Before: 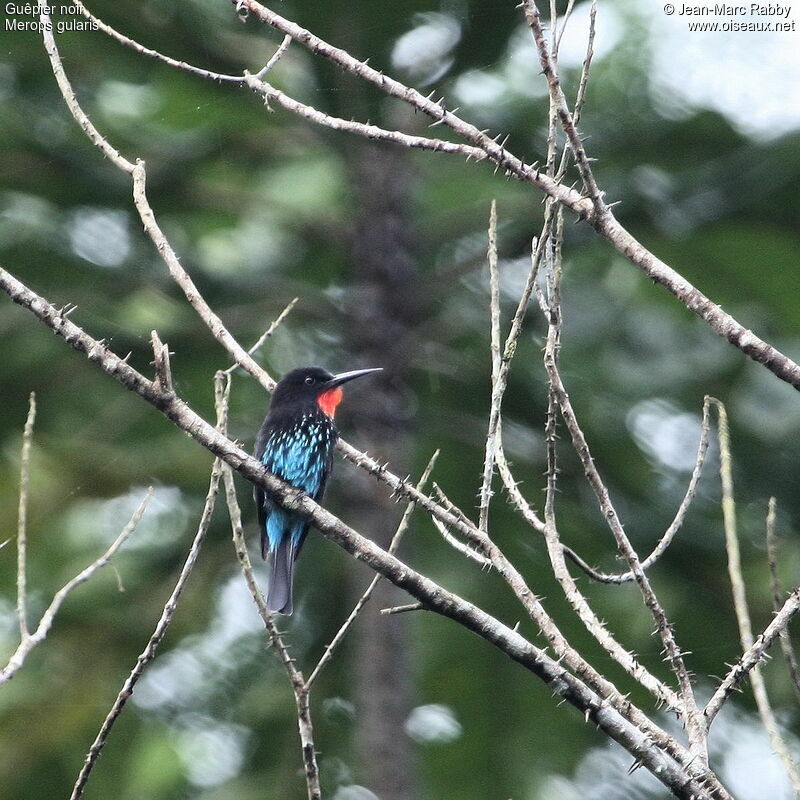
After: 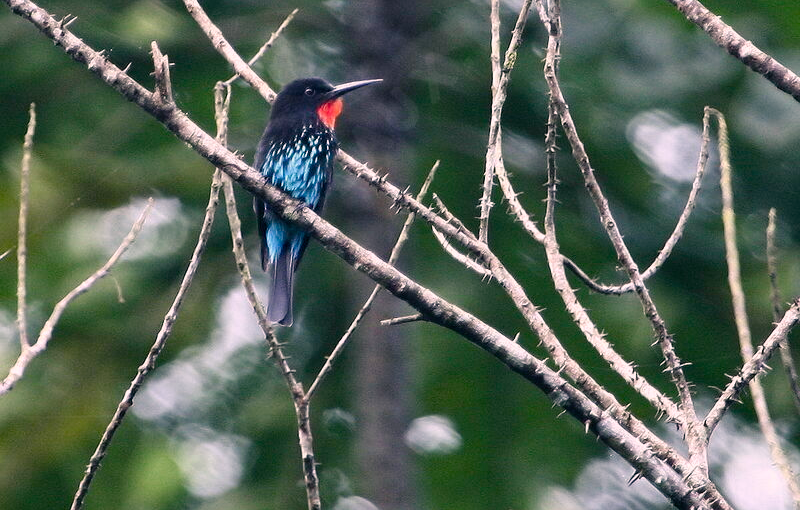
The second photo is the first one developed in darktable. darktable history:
crop and rotate: top 36.2%
color correction: highlights a* 12.65, highlights b* 5.49
color balance rgb: shadows lift › chroma 3.074%, shadows lift › hue 277.78°, power › luminance -7.677%, power › chroma 1.123%, power › hue 216.12°, linear chroma grading › global chroma 14.897%, perceptual saturation grading › global saturation 14.192%, perceptual saturation grading › highlights -25.413%, perceptual saturation grading › shadows 29.903%
